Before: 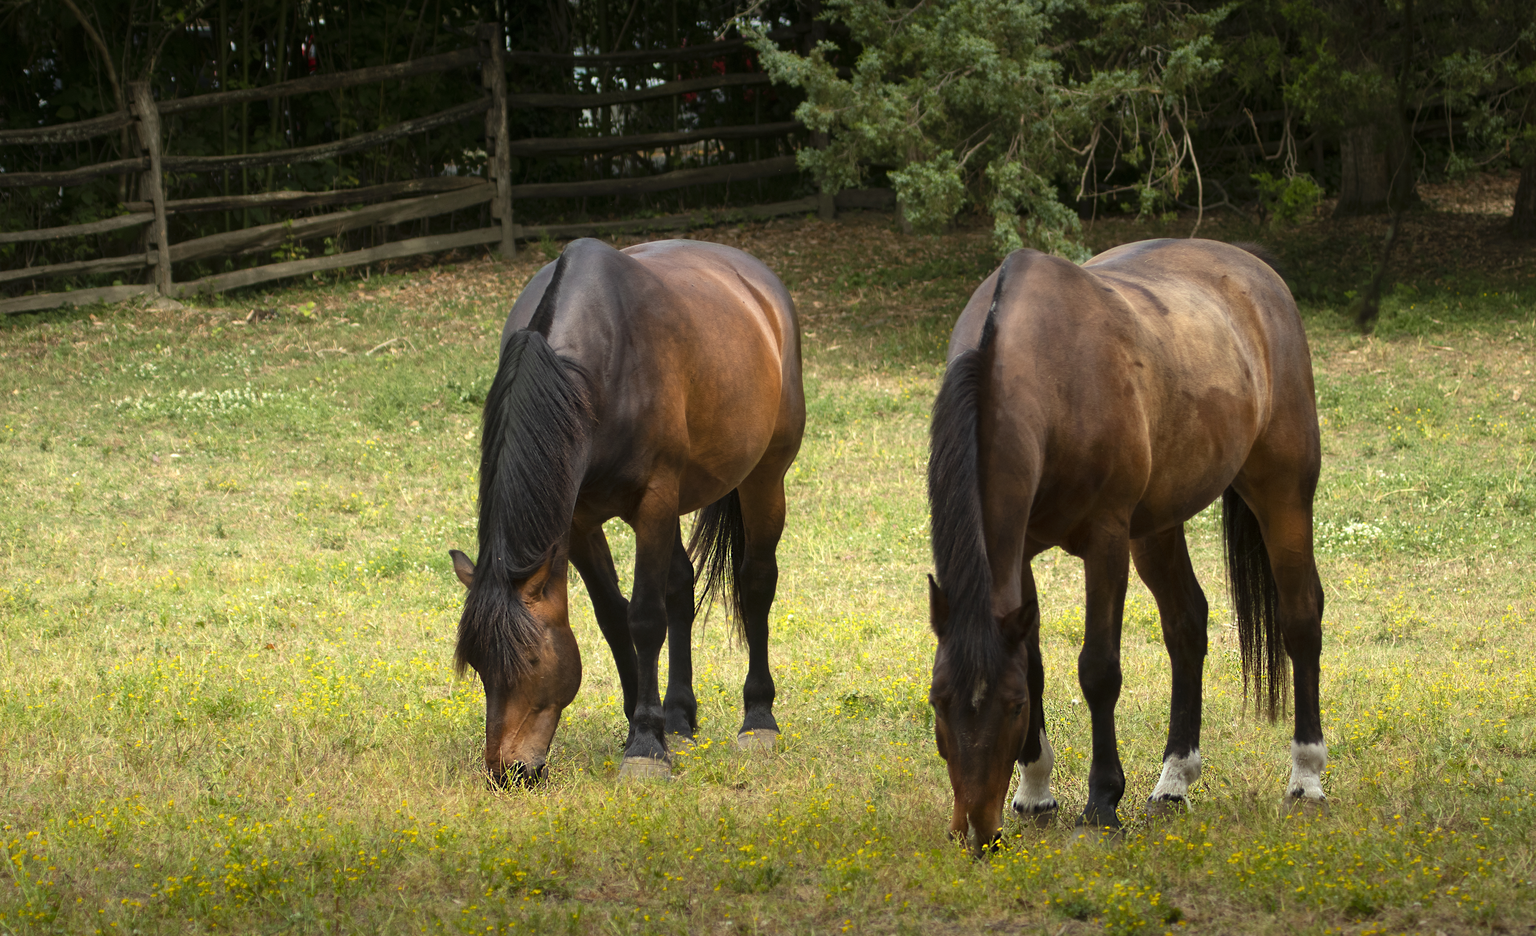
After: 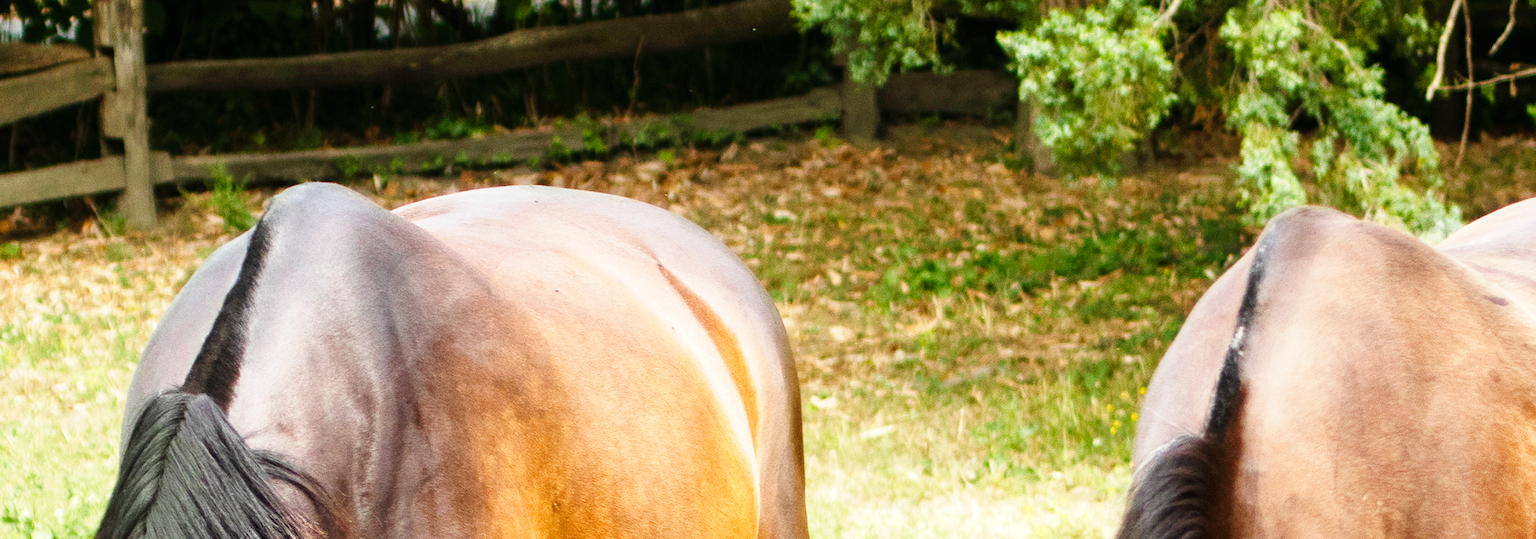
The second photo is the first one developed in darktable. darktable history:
exposure: black level correction 0, exposure 0.696 EV, compensate highlight preservation false
crop: left 29.083%, top 16.804%, right 26.749%, bottom 57.719%
base curve: curves: ch0 [(0, 0) (0, 0.001) (0.001, 0.001) (0.004, 0.002) (0.007, 0.004) (0.015, 0.013) (0.033, 0.045) (0.052, 0.096) (0.075, 0.17) (0.099, 0.241) (0.163, 0.42) (0.219, 0.55) (0.259, 0.616) (0.327, 0.722) (0.365, 0.765) (0.522, 0.873) (0.547, 0.881) (0.689, 0.919) (0.826, 0.952) (1, 1)], preserve colors none
